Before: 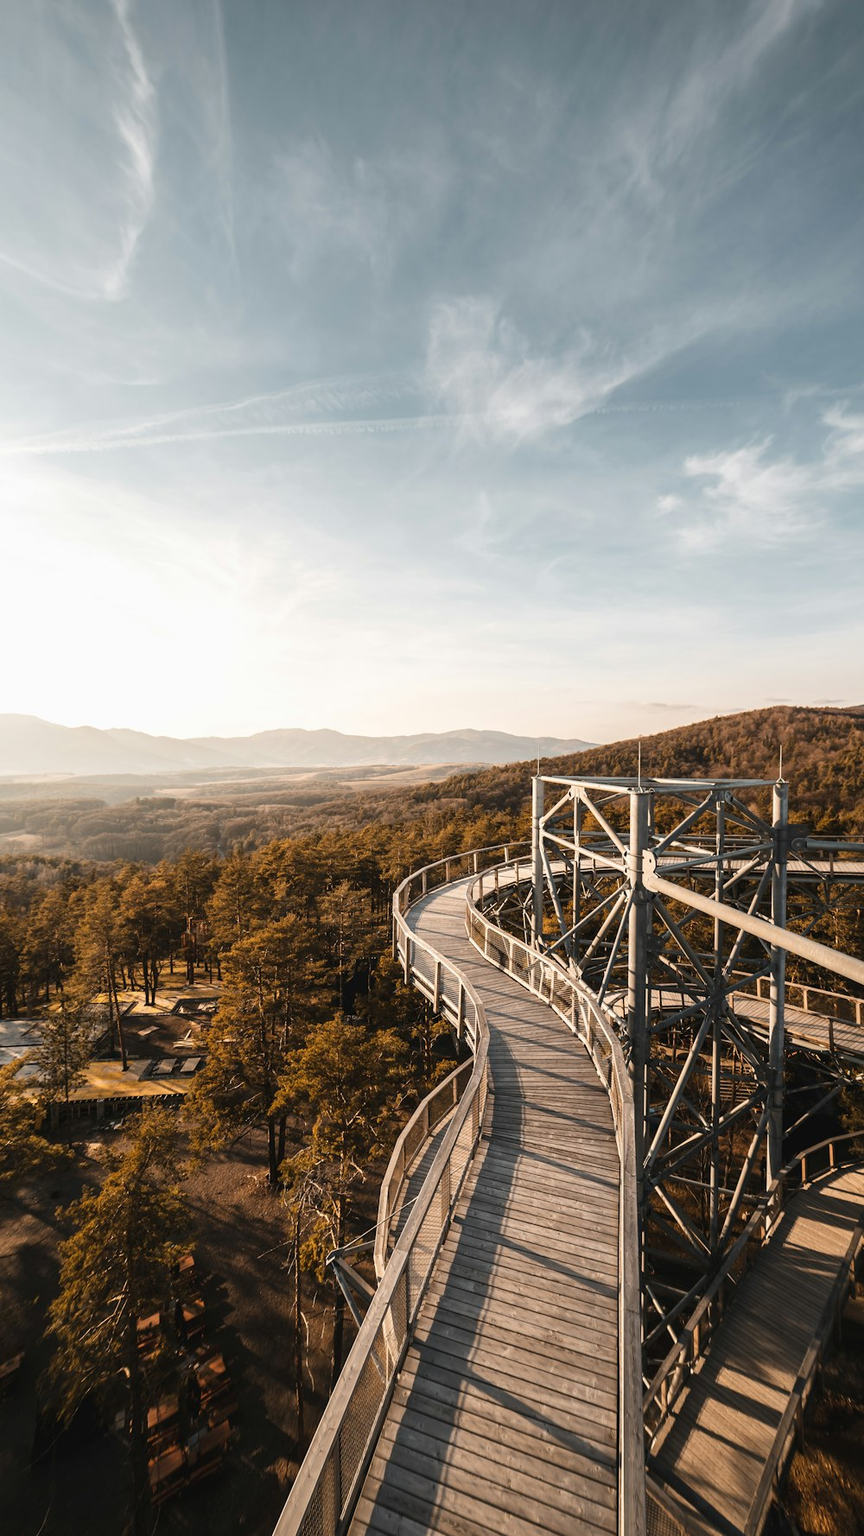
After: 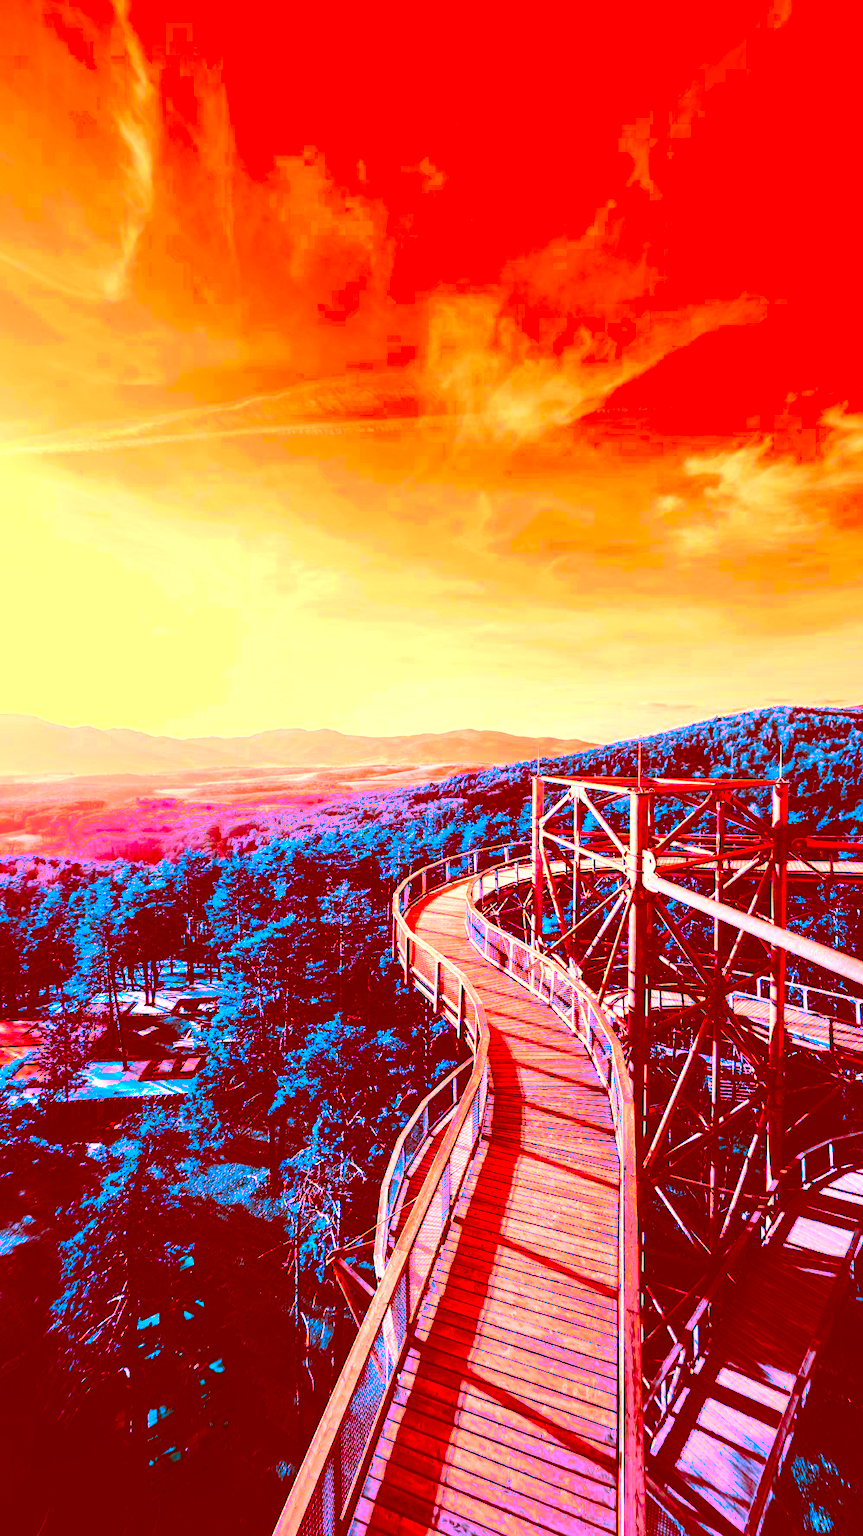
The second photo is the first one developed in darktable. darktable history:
tone curve: curves: ch0 [(0, 0) (0.003, 0.005) (0.011, 0.006) (0.025, 0.004) (0.044, 0.004) (0.069, 0.007) (0.1, 0.014) (0.136, 0.018) (0.177, 0.034) (0.224, 0.065) (0.277, 0.089) (0.335, 0.143) (0.399, 0.219) (0.468, 0.327) (0.543, 0.455) (0.623, 0.63) (0.709, 0.786) (0.801, 0.87) (0.898, 0.922) (1, 1)], preserve colors none
exposure: exposure 0.642 EV, compensate exposure bias true, compensate highlight preservation false
color correction: highlights a* -39.22, highlights b* -39.47, shadows a* -39.34, shadows b* -39.97, saturation -2.98
color balance rgb: perceptual saturation grading › global saturation 3.729%, perceptual brilliance grading › global brilliance 24.592%
